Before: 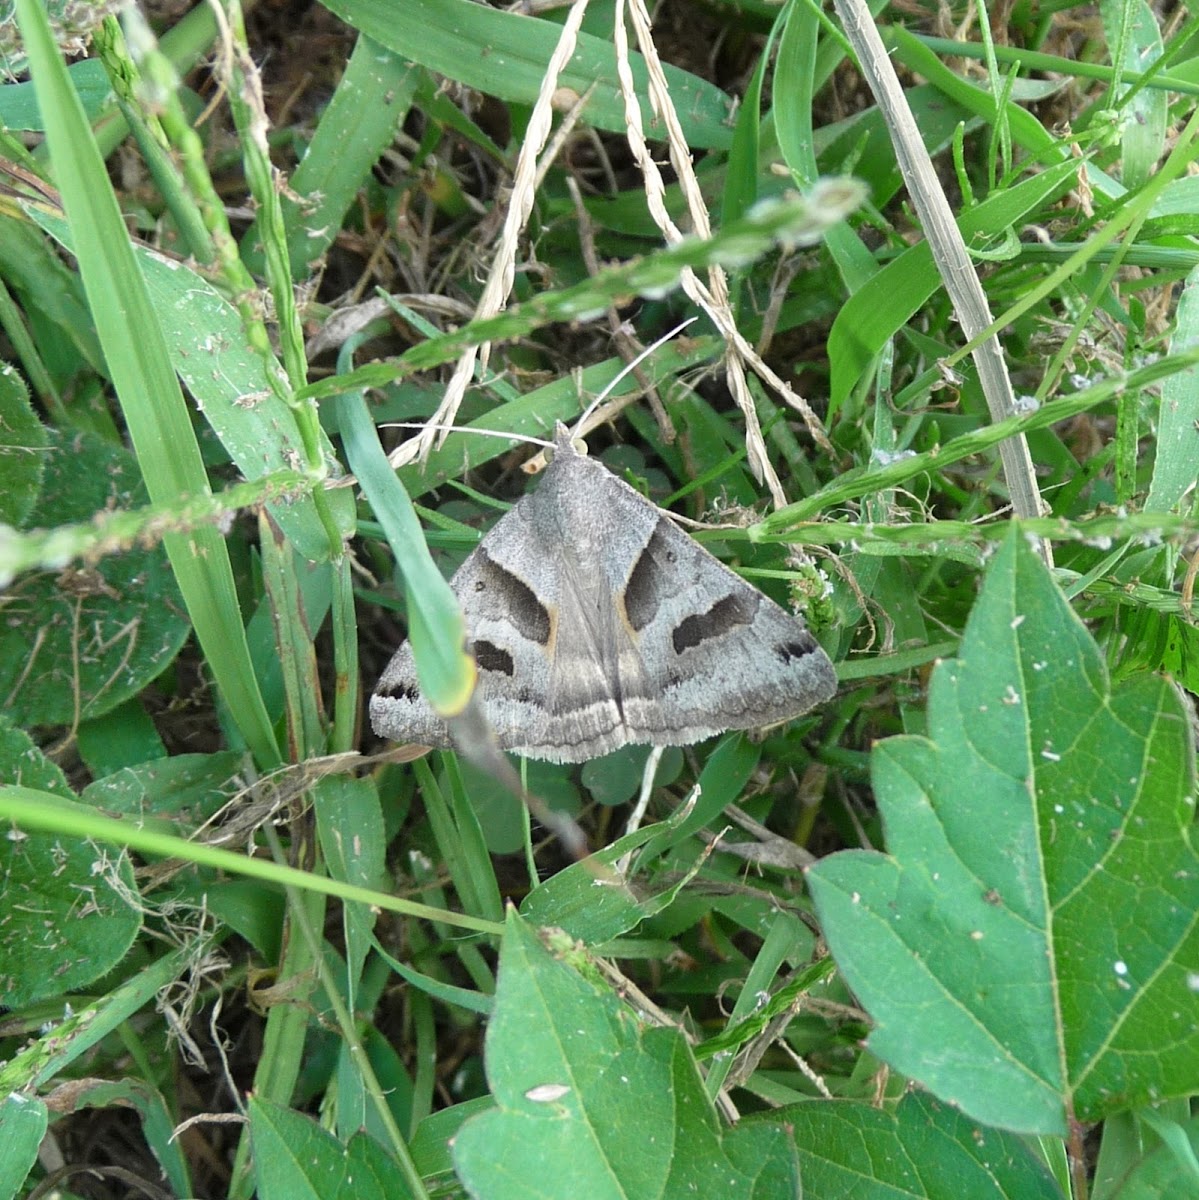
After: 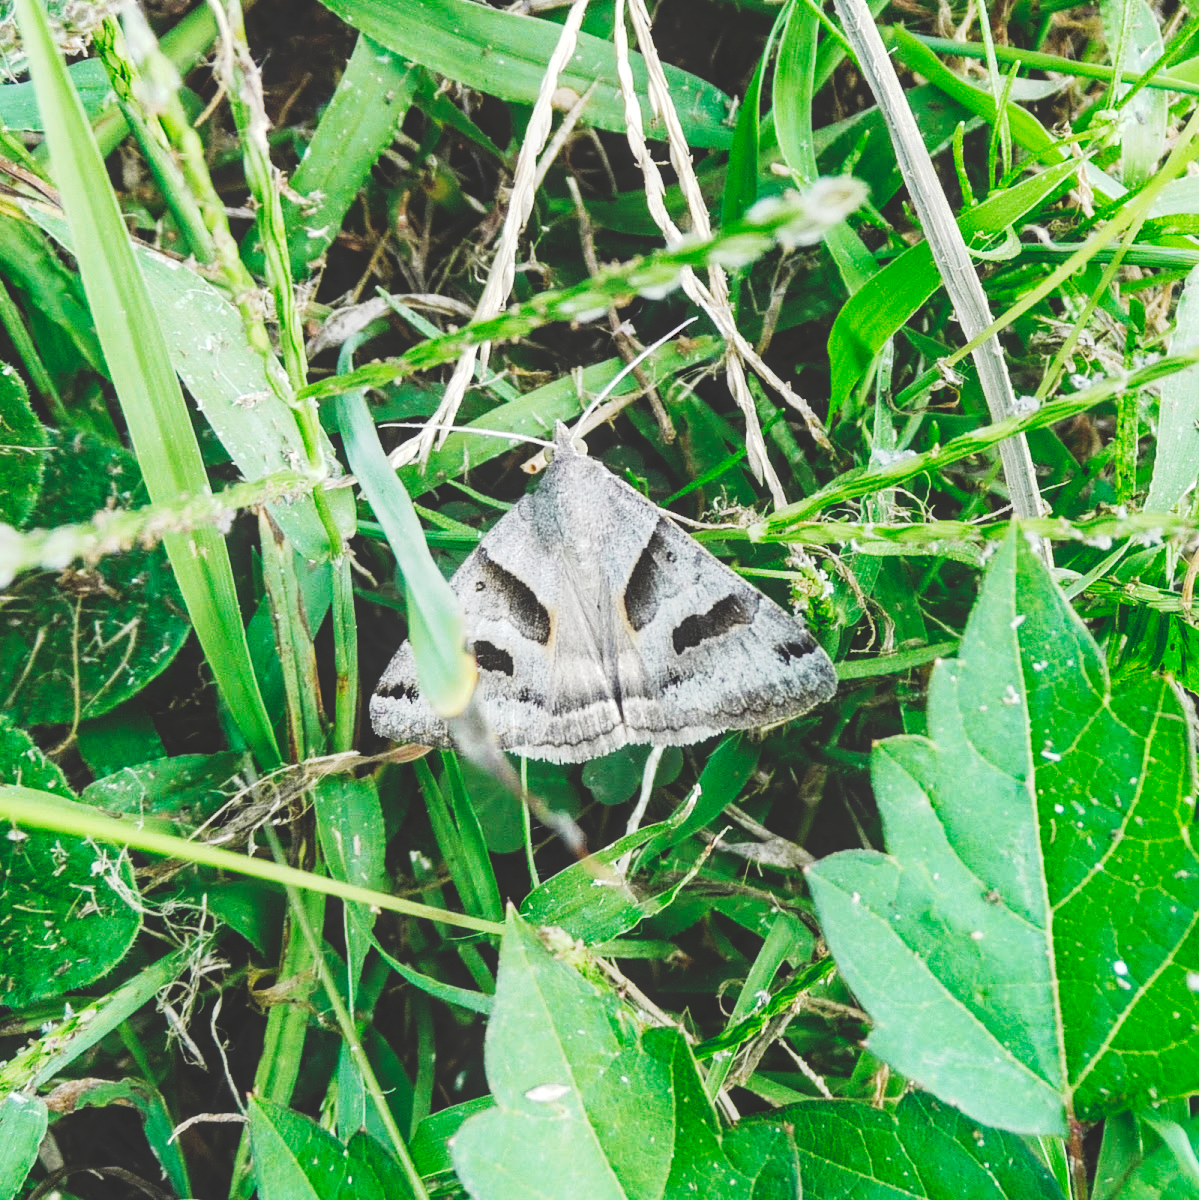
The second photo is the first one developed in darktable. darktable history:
tone curve: curves: ch0 [(0, 0) (0.003, 0.184) (0.011, 0.184) (0.025, 0.189) (0.044, 0.192) (0.069, 0.194) (0.1, 0.2) (0.136, 0.202) (0.177, 0.206) (0.224, 0.214) (0.277, 0.243) (0.335, 0.297) (0.399, 0.39) (0.468, 0.508) (0.543, 0.653) (0.623, 0.754) (0.709, 0.834) (0.801, 0.887) (0.898, 0.925) (1, 1)], preserve colors none
local contrast: on, module defaults
